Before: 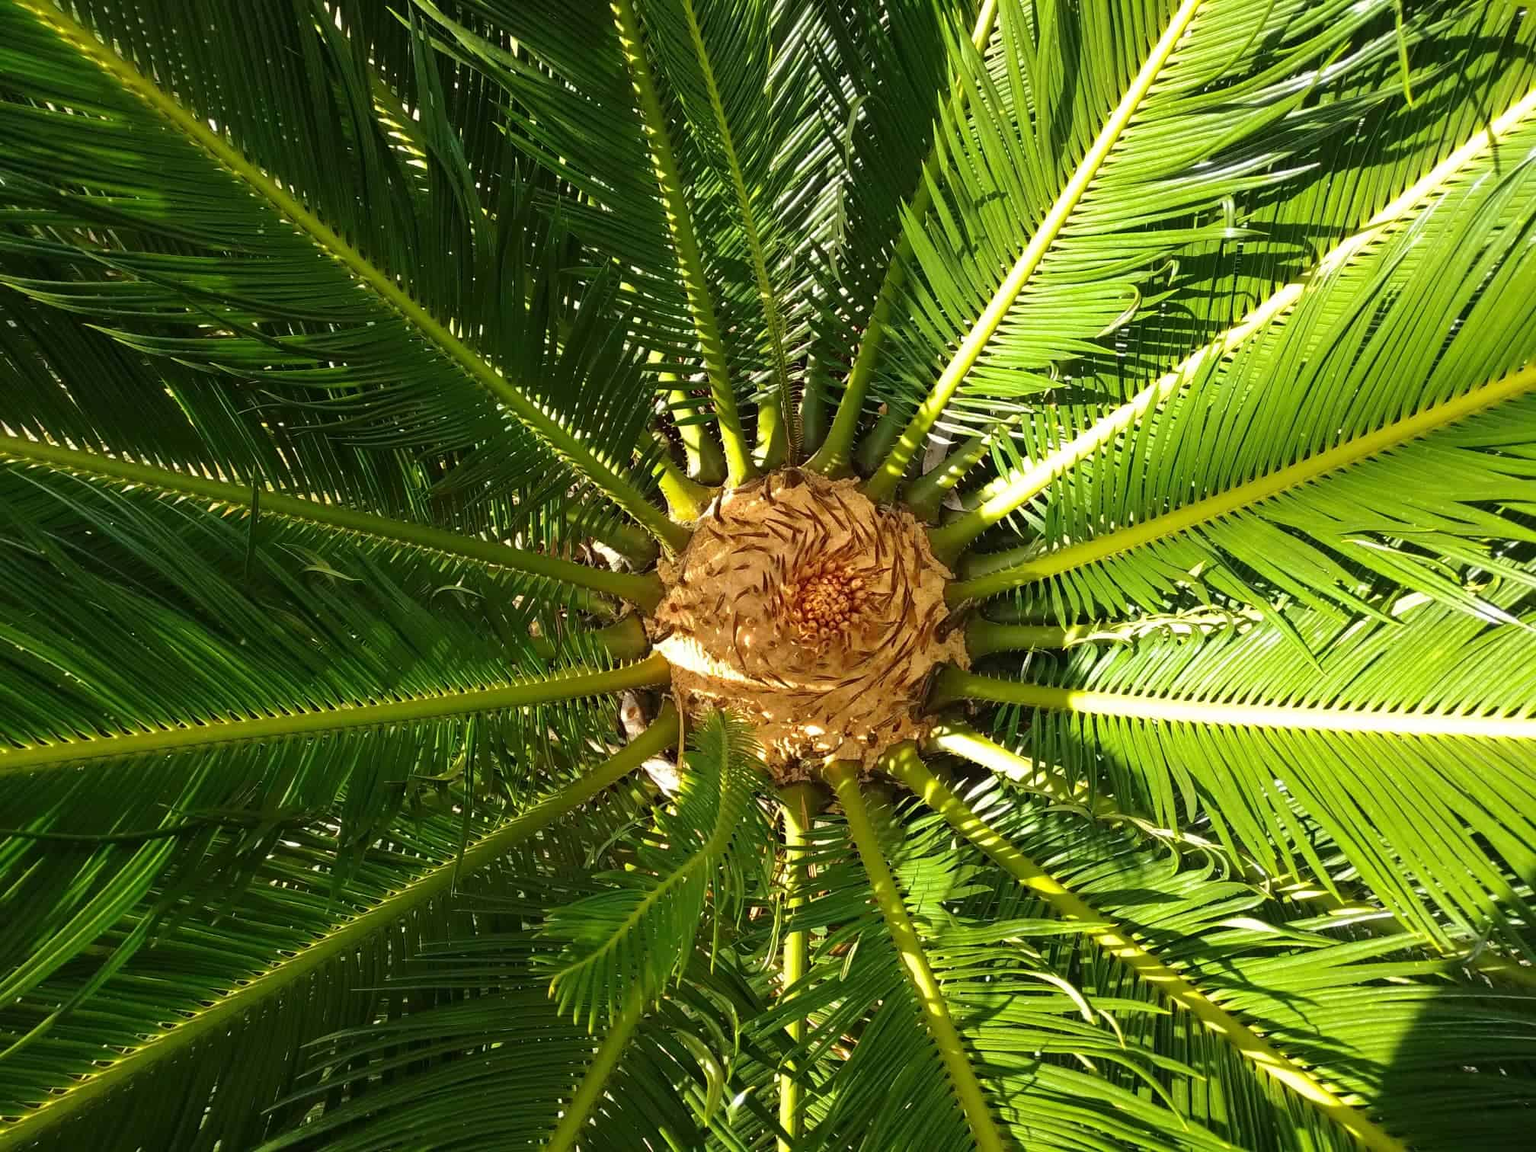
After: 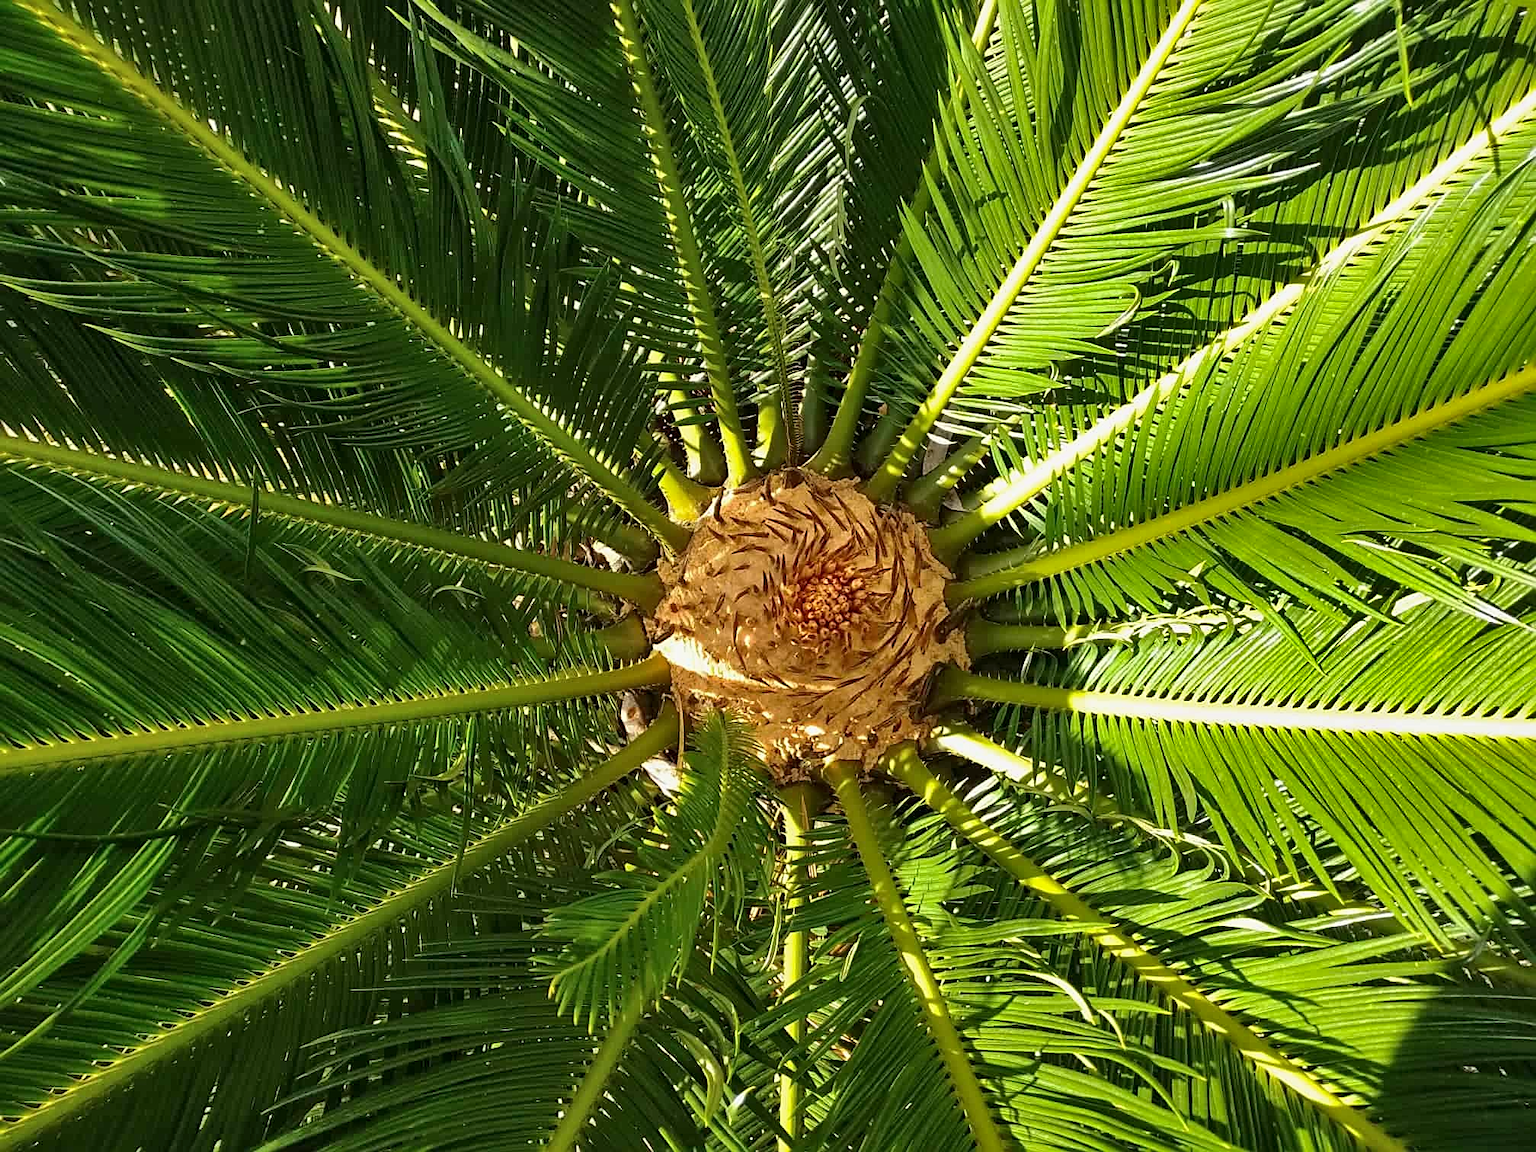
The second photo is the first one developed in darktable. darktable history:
sharpen: on, module defaults
shadows and highlights: white point adjustment -3.62, highlights -63.74, highlights color adjustment 46.05%, soften with gaussian
local contrast: mode bilateral grid, contrast 20, coarseness 51, detail 120%, midtone range 0.2
